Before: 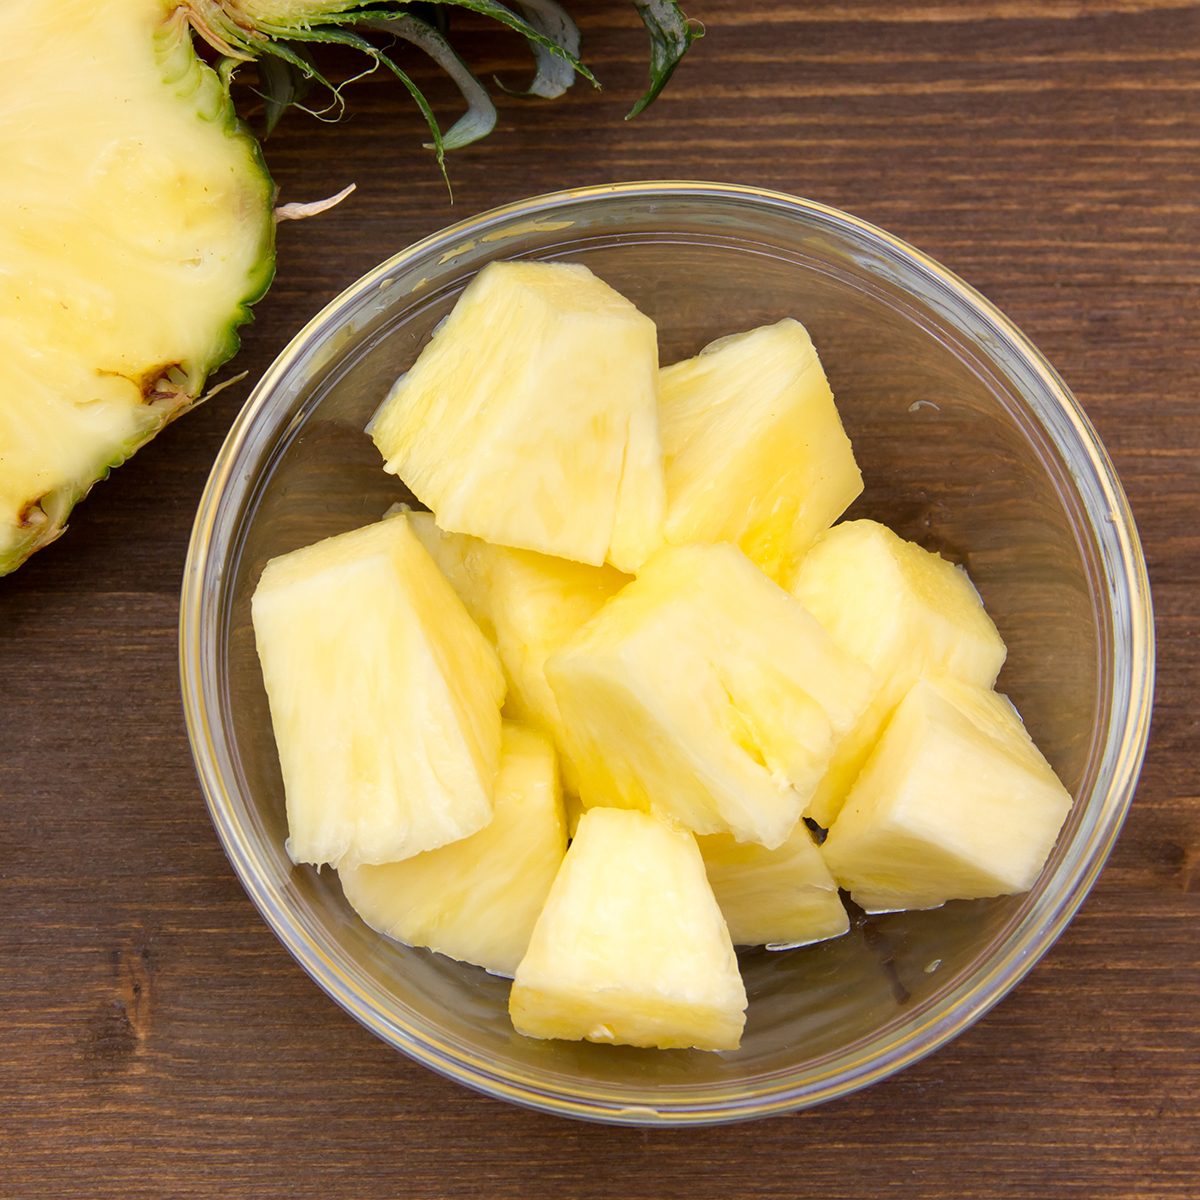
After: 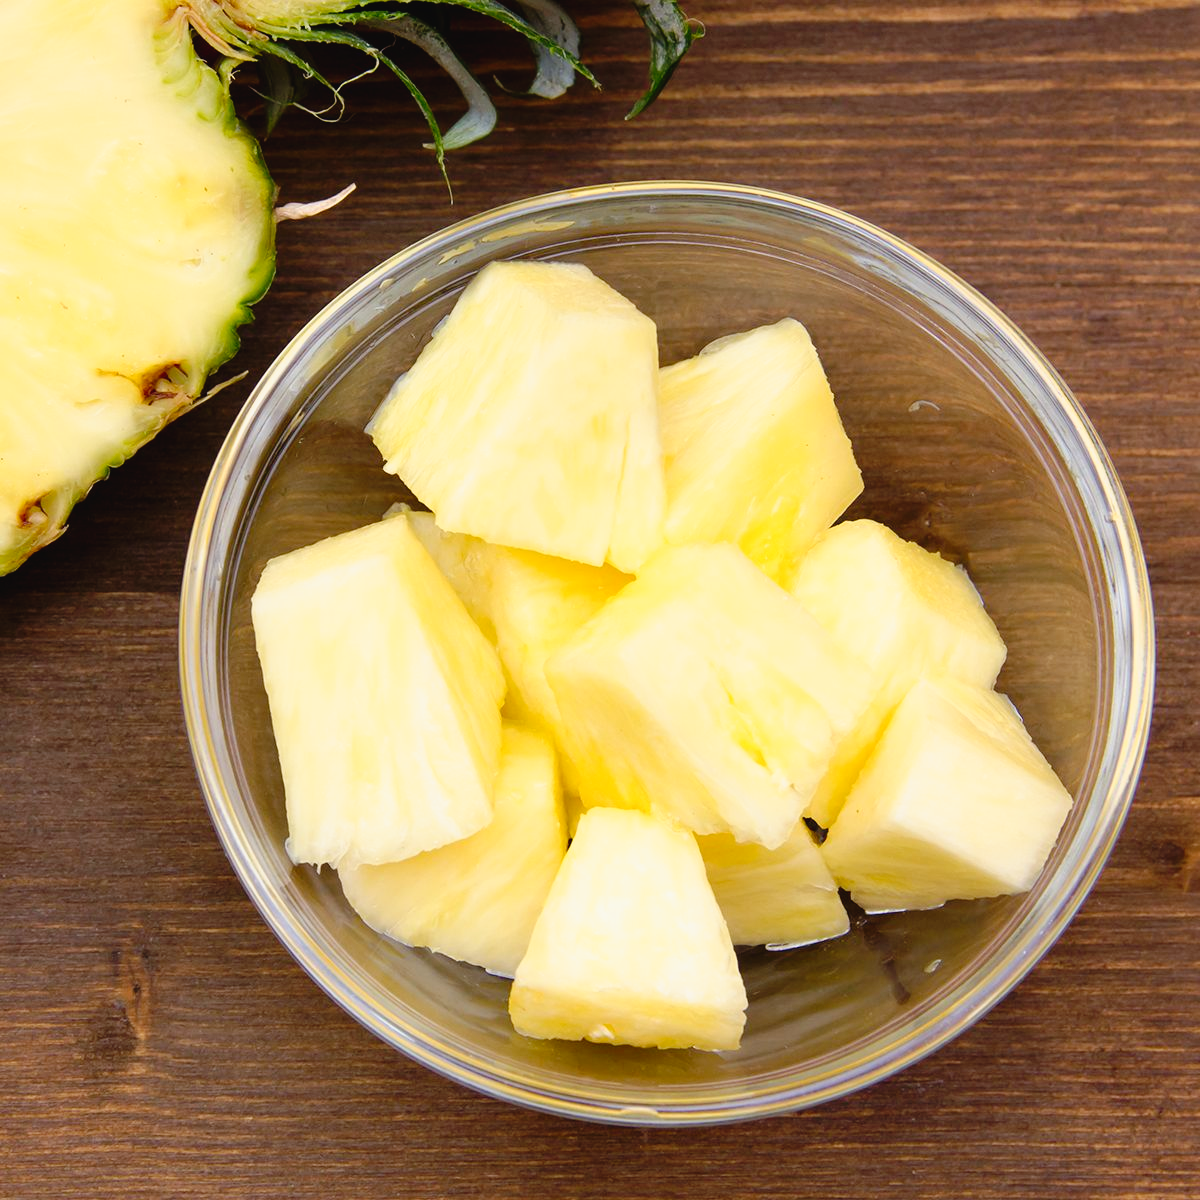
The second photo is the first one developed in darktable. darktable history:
tone curve: curves: ch0 [(0.003, 0.029) (0.037, 0.036) (0.149, 0.117) (0.297, 0.318) (0.422, 0.474) (0.531, 0.6) (0.743, 0.809) (0.889, 0.941) (1, 0.98)]; ch1 [(0, 0) (0.305, 0.325) (0.453, 0.437) (0.482, 0.479) (0.501, 0.5) (0.506, 0.503) (0.564, 0.578) (0.587, 0.625) (0.666, 0.727) (1, 1)]; ch2 [(0, 0) (0.323, 0.277) (0.408, 0.399) (0.45, 0.48) (0.499, 0.502) (0.512, 0.523) (0.57, 0.595) (0.653, 0.671) (0.768, 0.744) (1, 1)], preserve colors none
